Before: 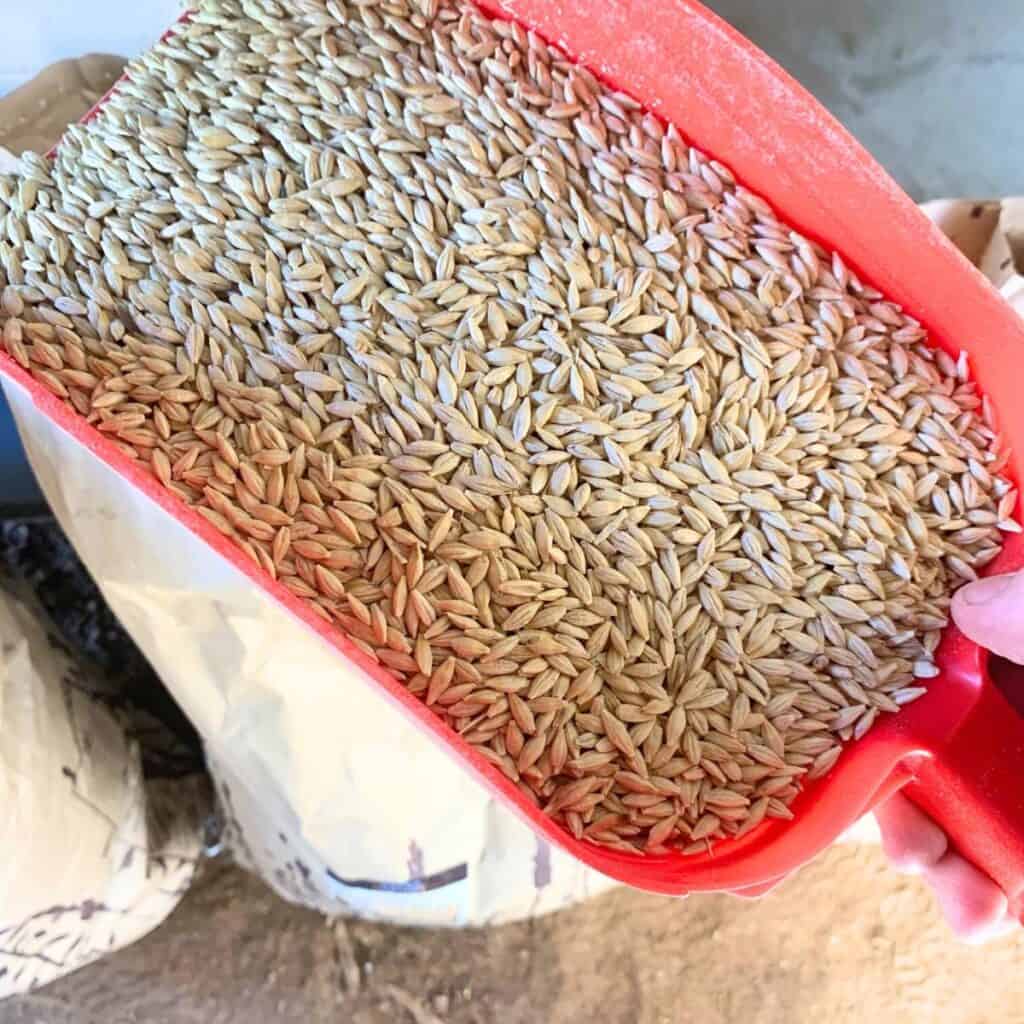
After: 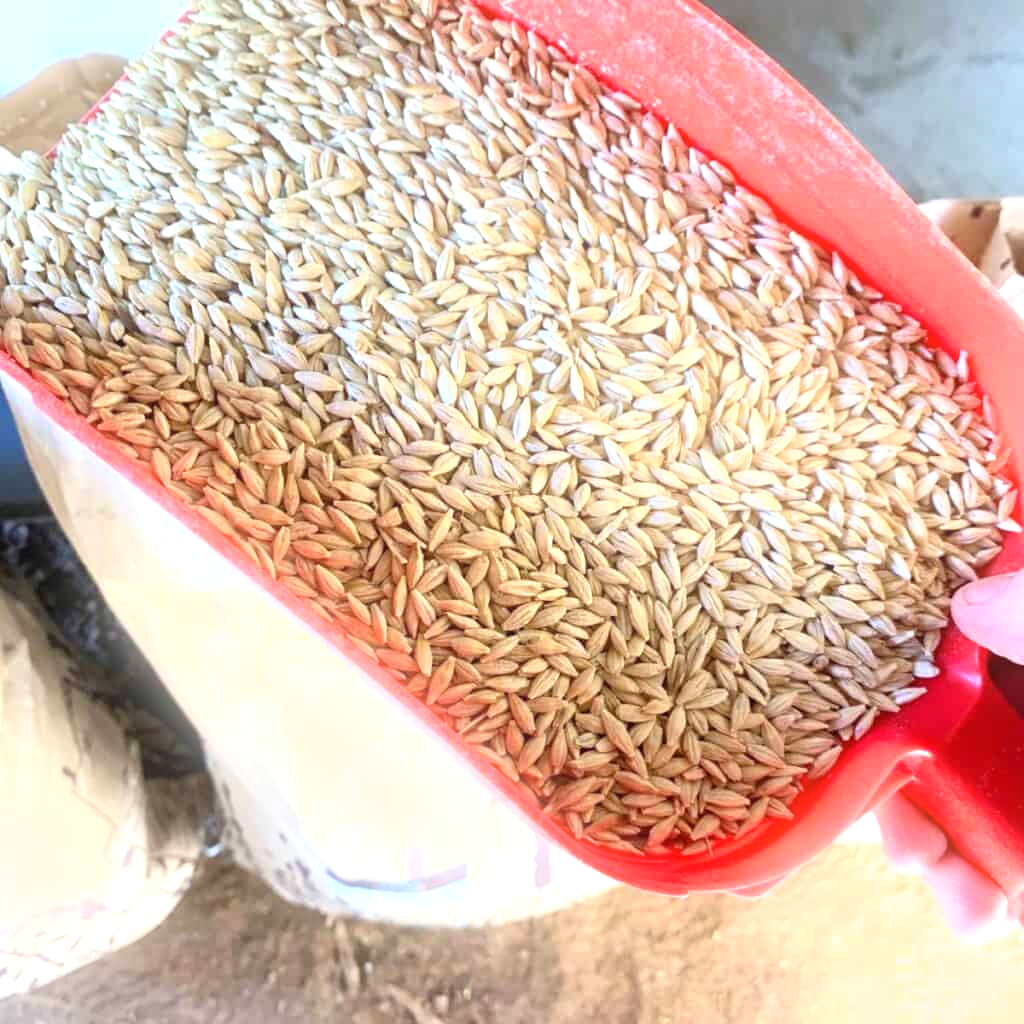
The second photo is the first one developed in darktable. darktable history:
exposure: black level correction 0, exposure 0.5 EV, compensate exposure bias true, compensate highlight preservation false
bloom: size 9%, threshold 100%, strength 7%
